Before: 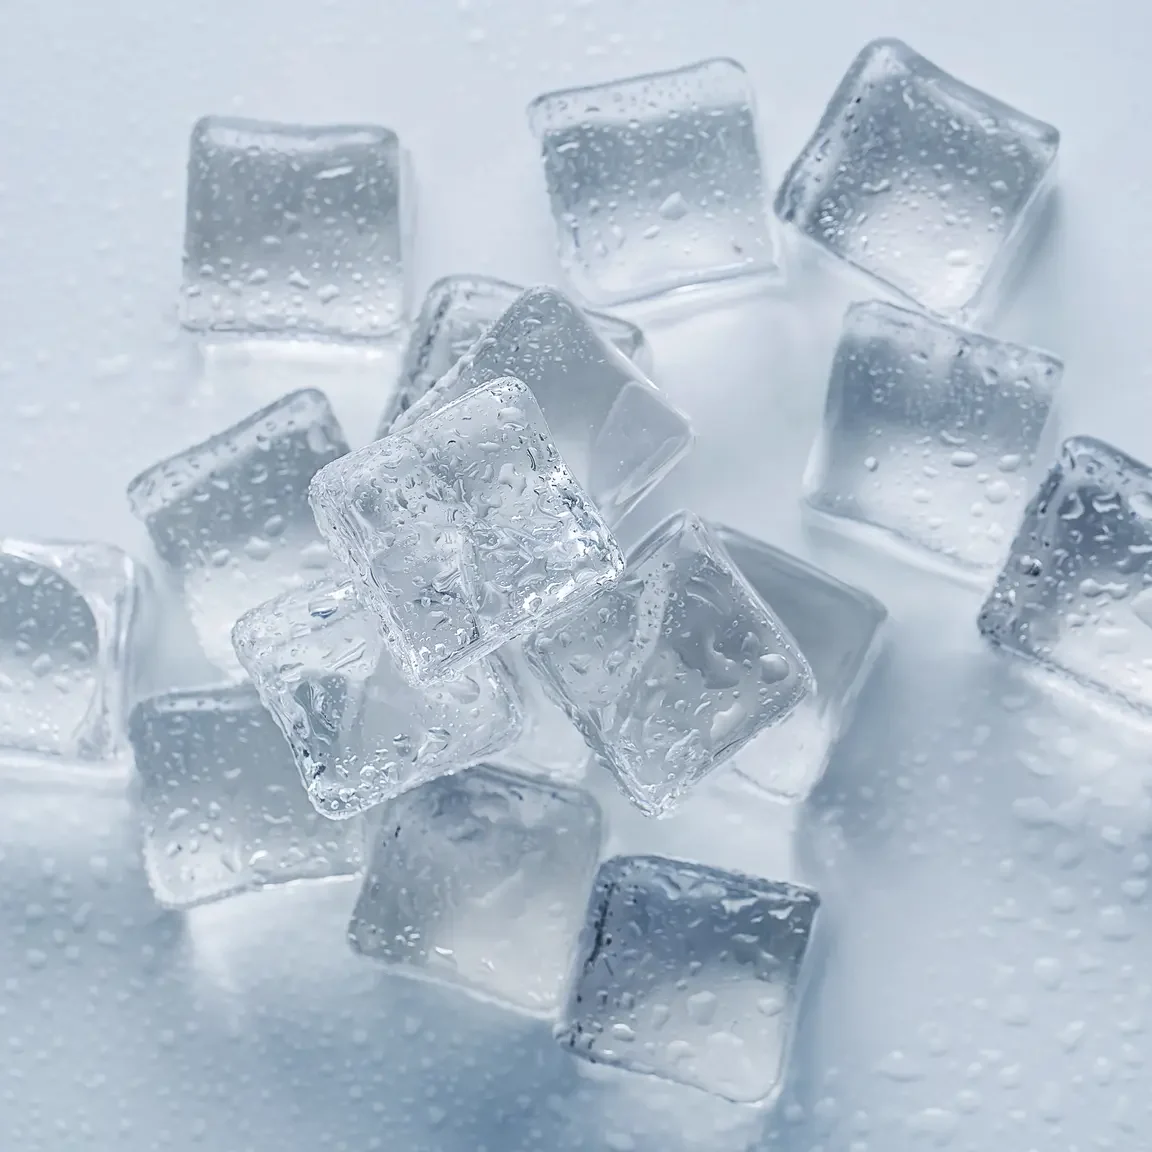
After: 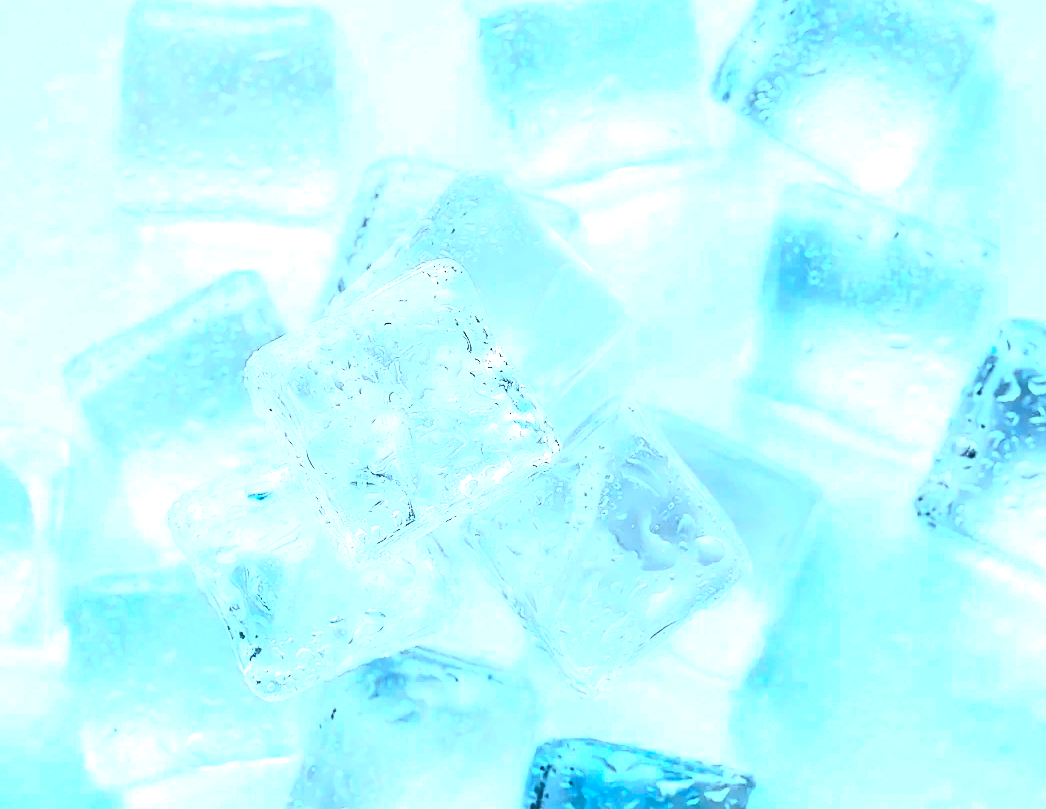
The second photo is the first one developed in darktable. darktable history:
tone curve: curves: ch0 [(0, 0.038) (0.193, 0.212) (0.461, 0.502) (0.629, 0.731) (0.838, 0.916) (1, 0.967)]; ch1 [(0, 0) (0.35, 0.356) (0.45, 0.453) (0.504, 0.503) (0.532, 0.524) (0.558, 0.559) (0.735, 0.762) (1, 1)]; ch2 [(0, 0) (0.281, 0.266) (0.456, 0.469) (0.5, 0.5) (0.533, 0.545) (0.606, 0.607) (0.646, 0.654) (1, 1)], color space Lab, independent channels, preserve colors none
color balance rgb: linear chroma grading › highlights 100%, linear chroma grading › global chroma 23.41%, perceptual saturation grading › global saturation 35.38%, hue shift -10.68°, perceptual brilliance grading › highlights 47.25%, perceptual brilliance grading › mid-tones 22.2%, perceptual brilliance grading › shadows -5.93%
crop: left 5.596%, top 10.314%, right 3.534%, bottom 19.395%
